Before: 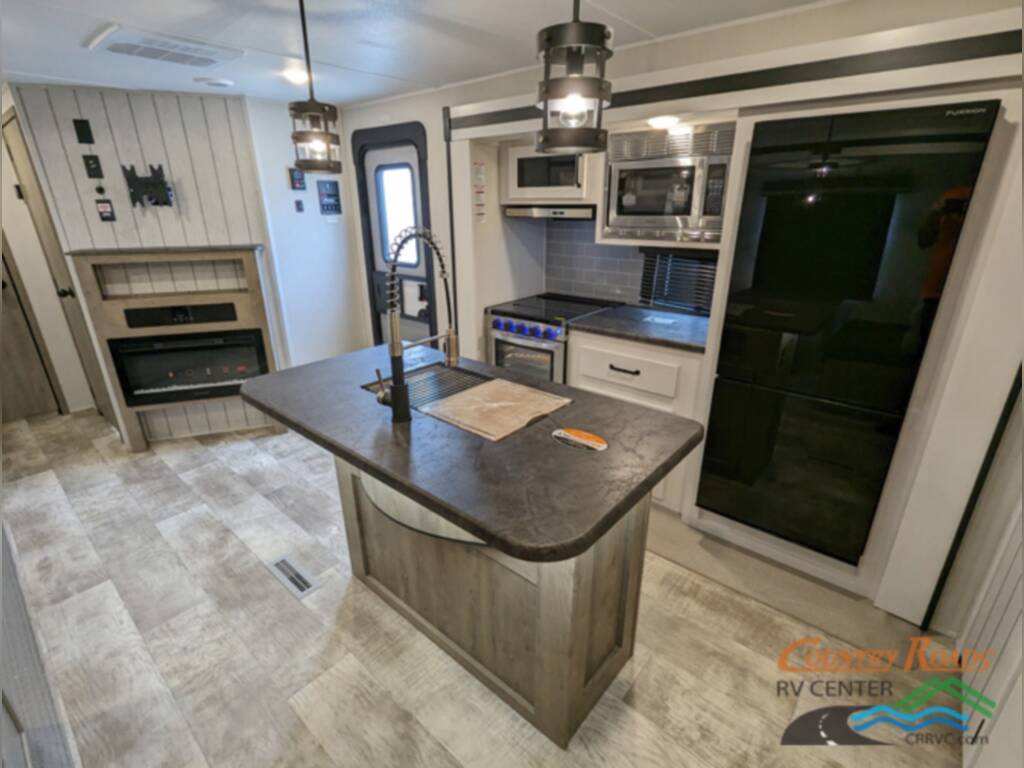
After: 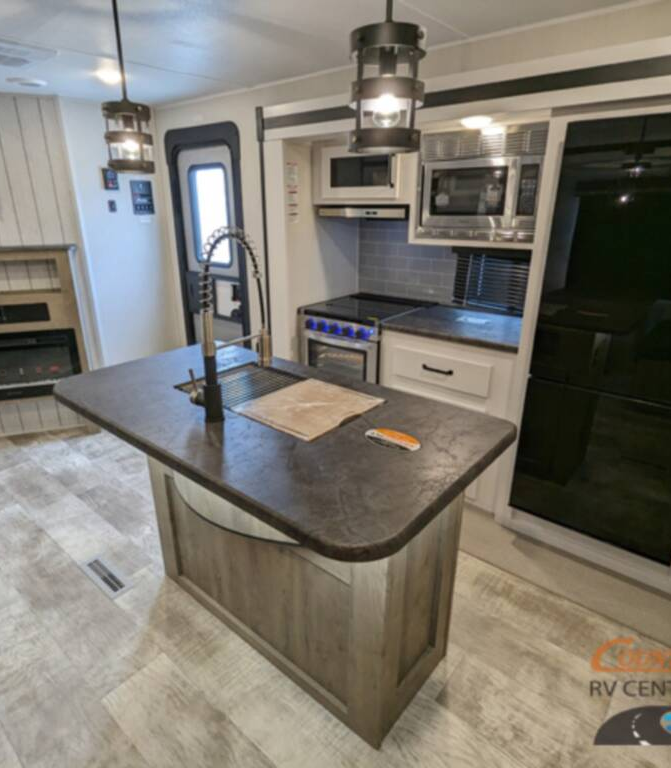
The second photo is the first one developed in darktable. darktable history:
crop and rotate: left 18.351%, right 16.072%
